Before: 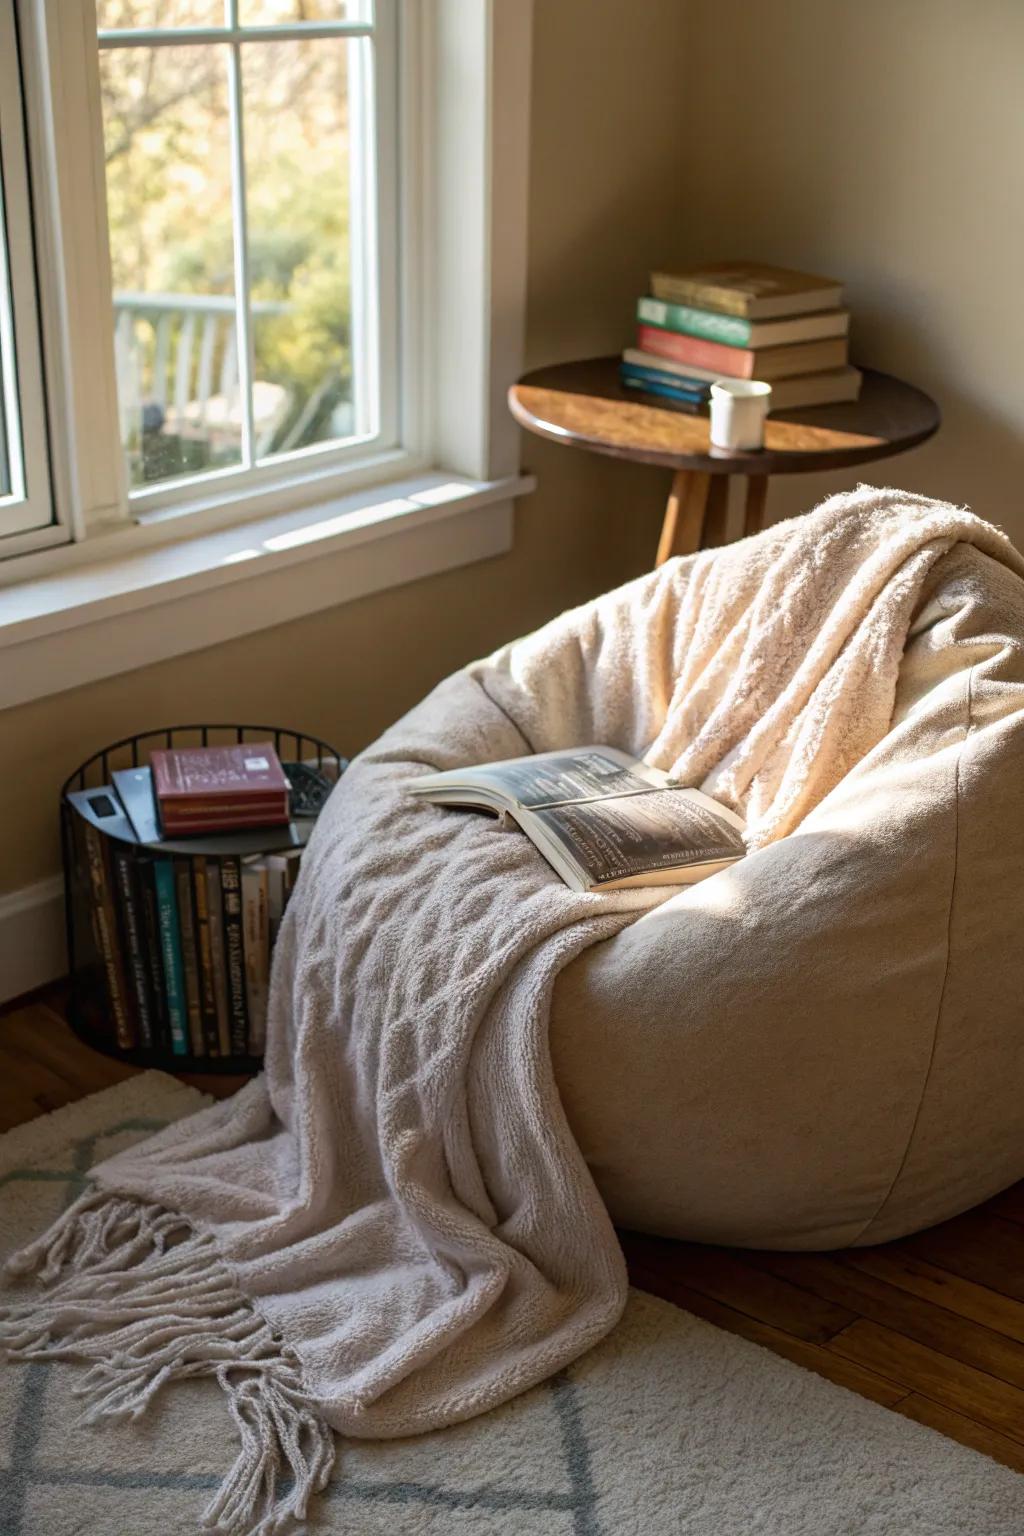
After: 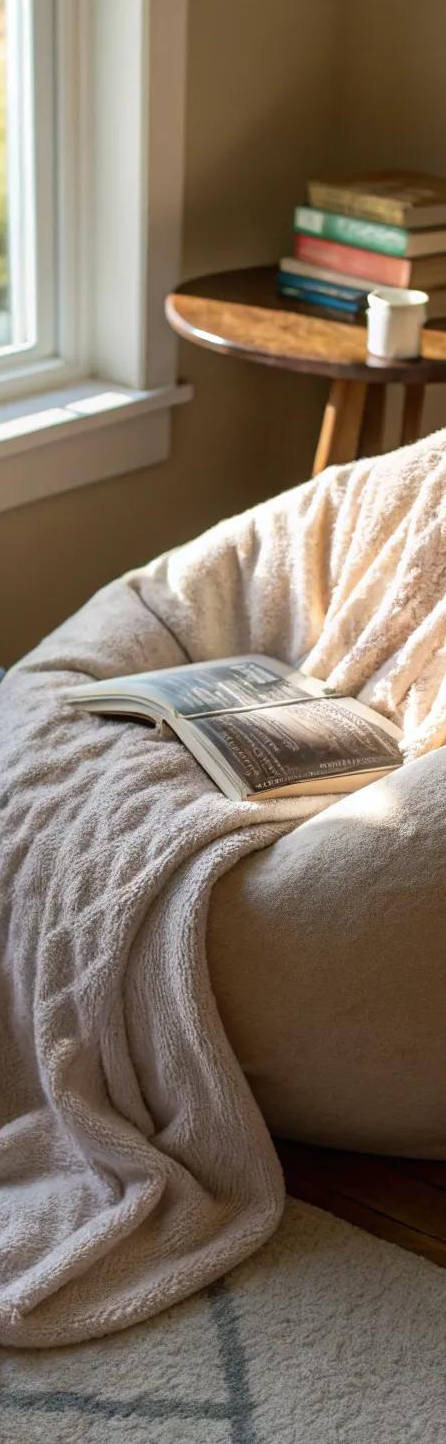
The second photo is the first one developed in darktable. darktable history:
crop: left 33.589%, top 5.98%, right 22.808%
